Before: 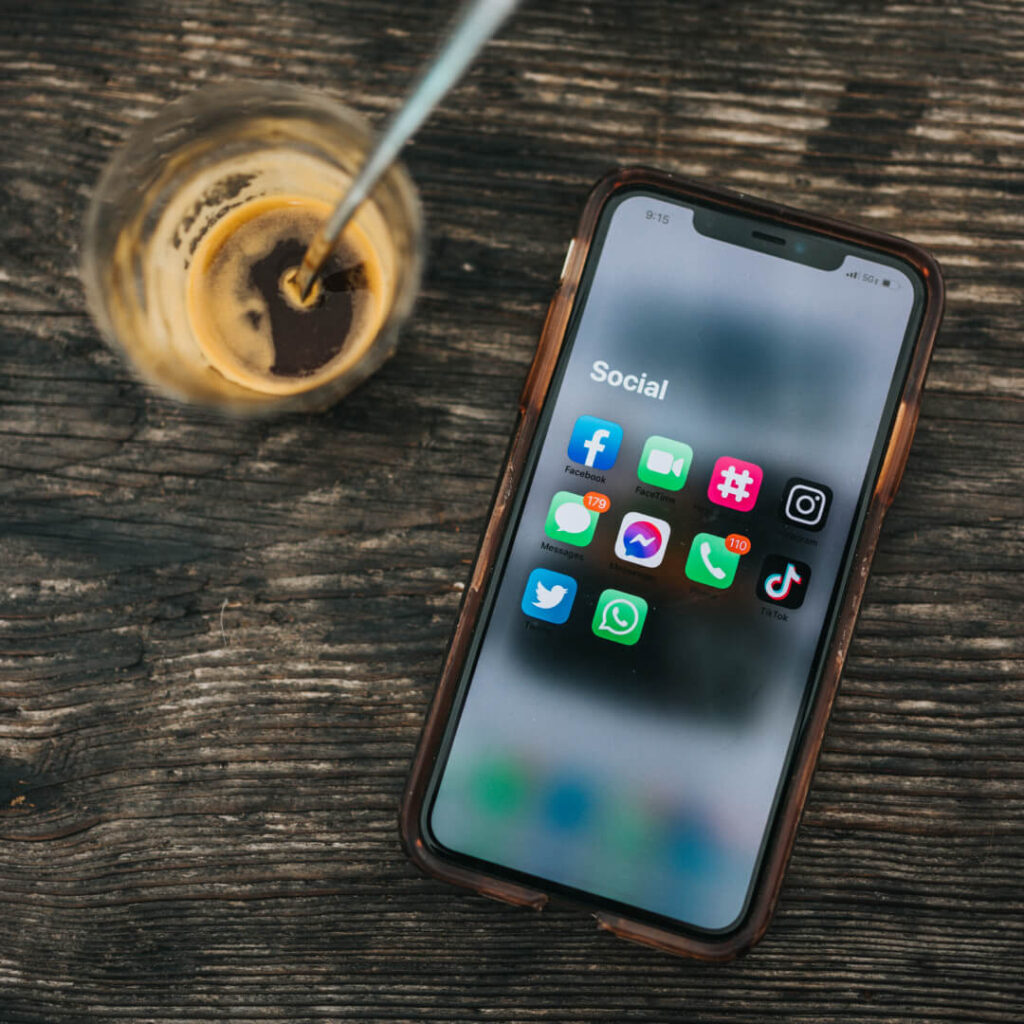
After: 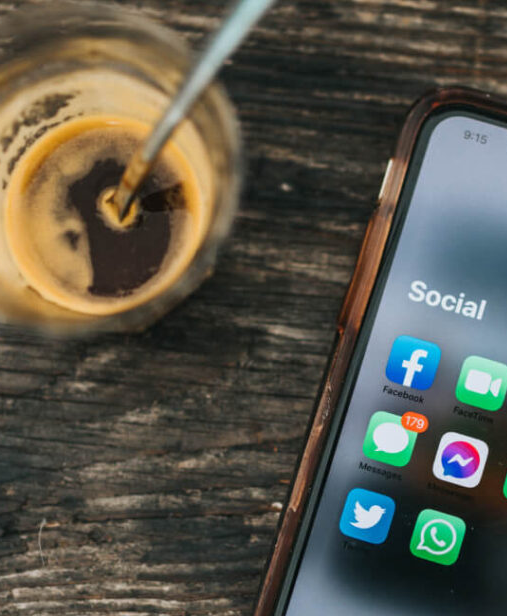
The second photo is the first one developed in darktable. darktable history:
tone equalizer: on, module defaults
crop: left 17.806%, top 7.875%, right 32.617%, bottom 31.893%
